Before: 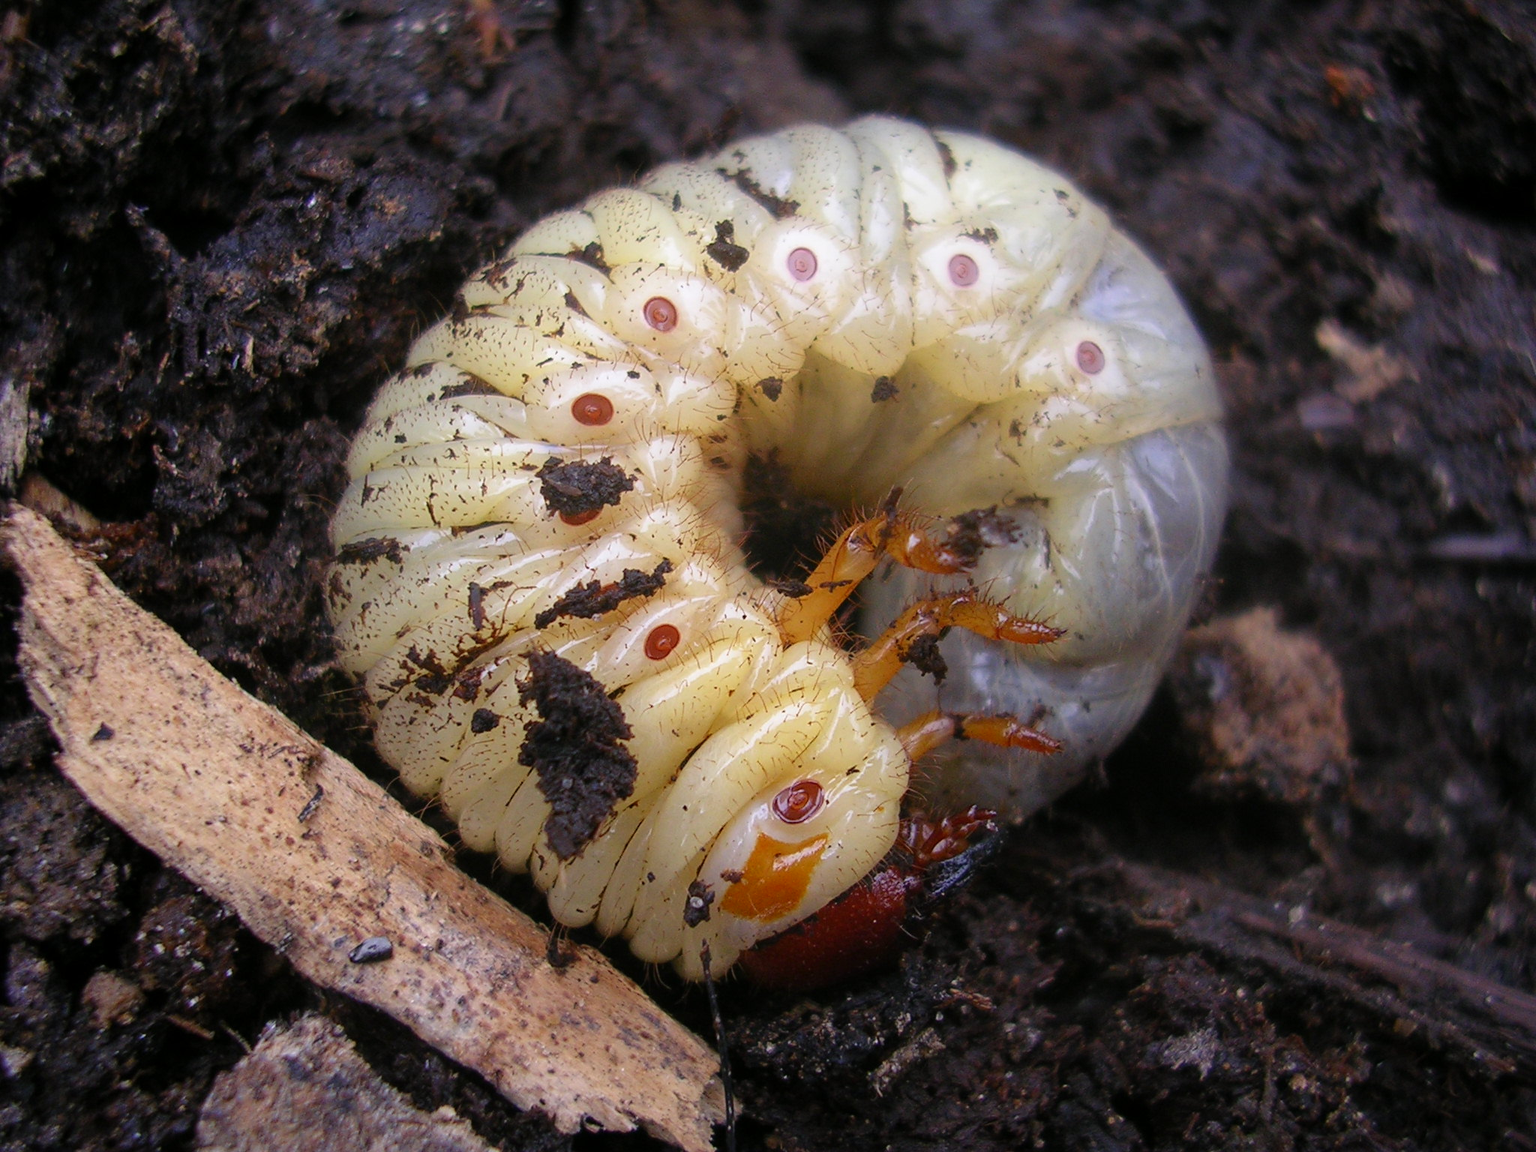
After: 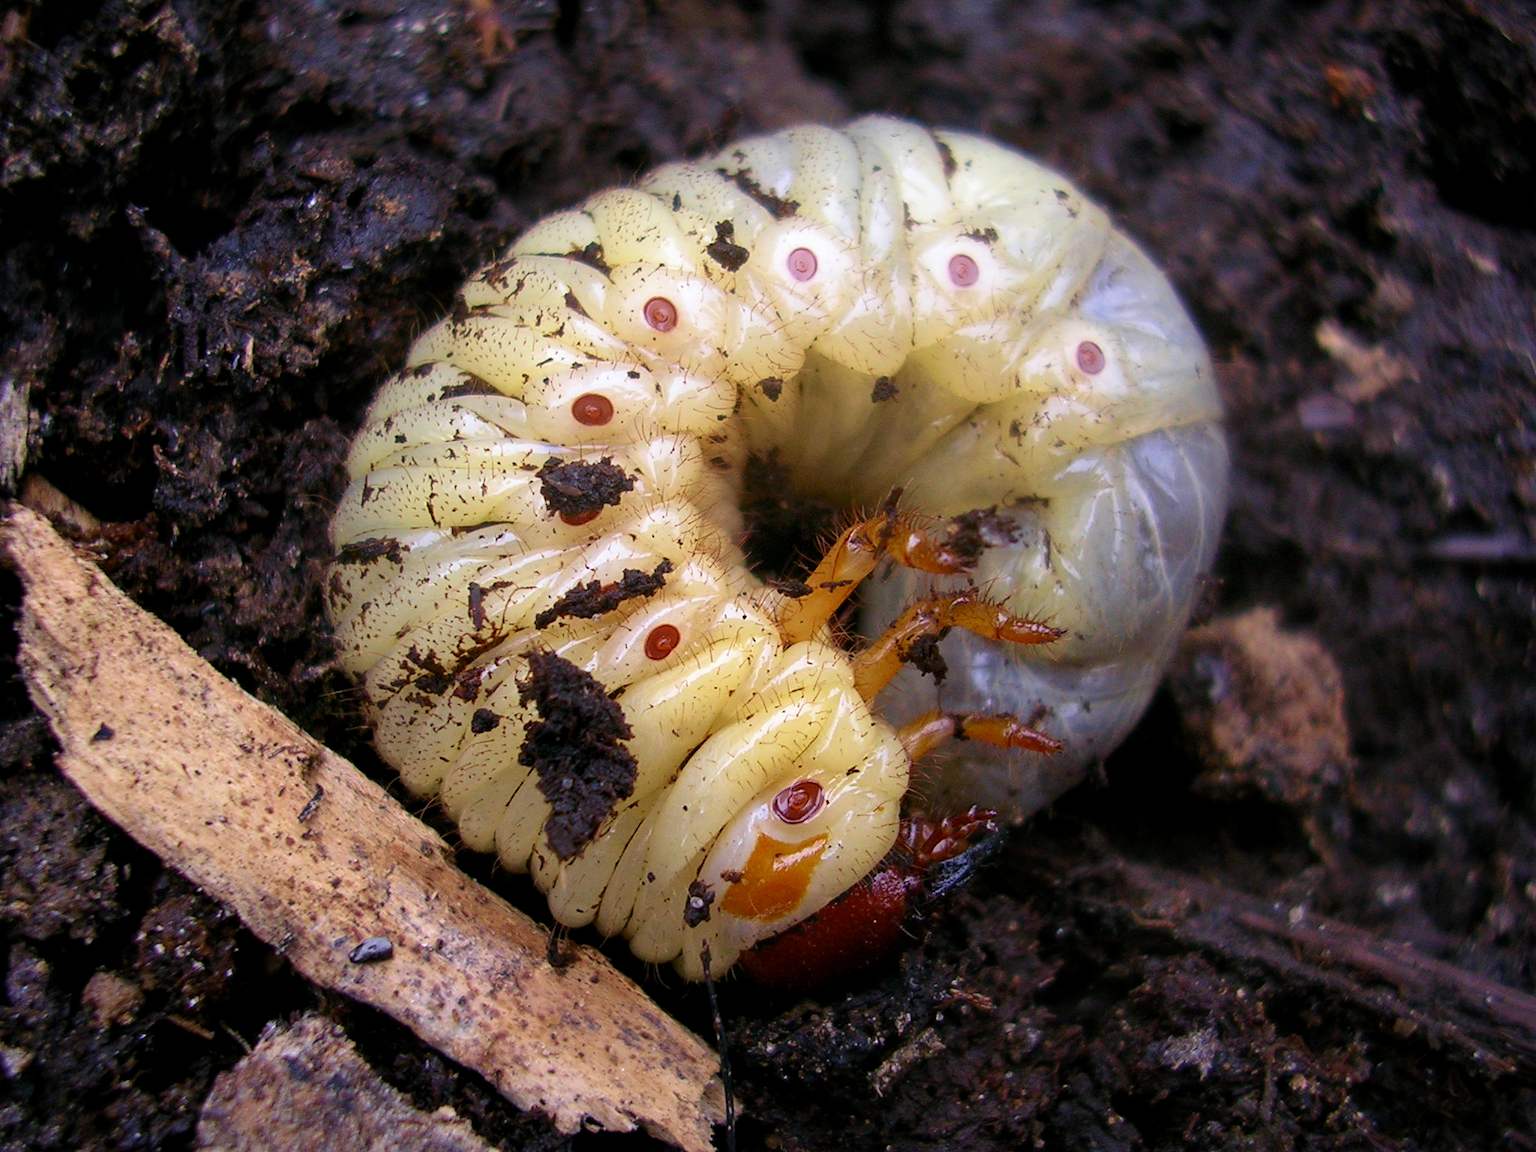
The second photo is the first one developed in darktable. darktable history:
velvia: on, module defaults
exposure: black level correction 0.001, compensate highlight preservation false
contrast brightness saturation: contrast 0.071
contrast equalizer: y [[0.528 ×6], [0.514 ×6], [0.362 ×6], [0 ×6], [0 ×6]], mix 0.799
levels: mode automatic
